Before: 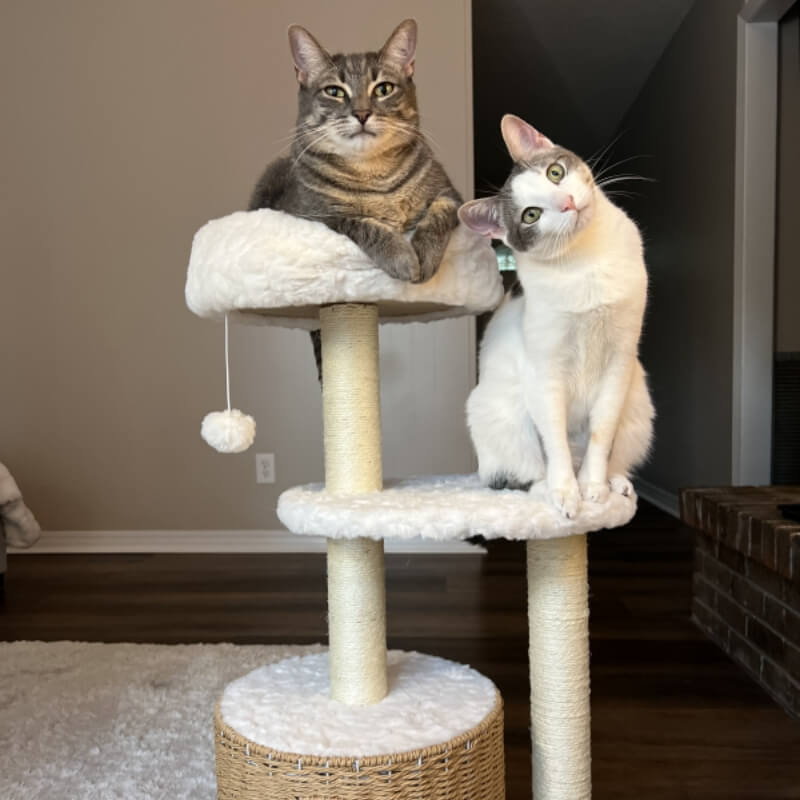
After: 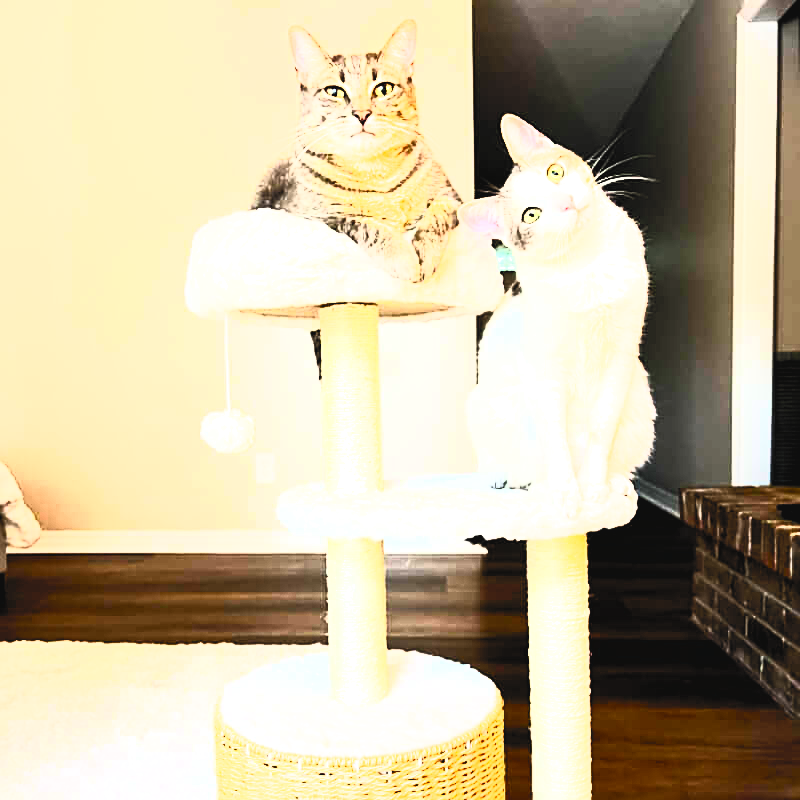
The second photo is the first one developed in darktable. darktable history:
exposure: black level correction 0.001, exposure 1.815 EV, compensate highlight preservation false
filmic rgb: black relative exposure -5.11 EV, white relative exposure 3.97 EV, hardness 2.88, contrast 1.187
sharpen: on, module defaults
contrast brightness saturation: contrast 0.999, brightness 0.995, saturation 0.998
